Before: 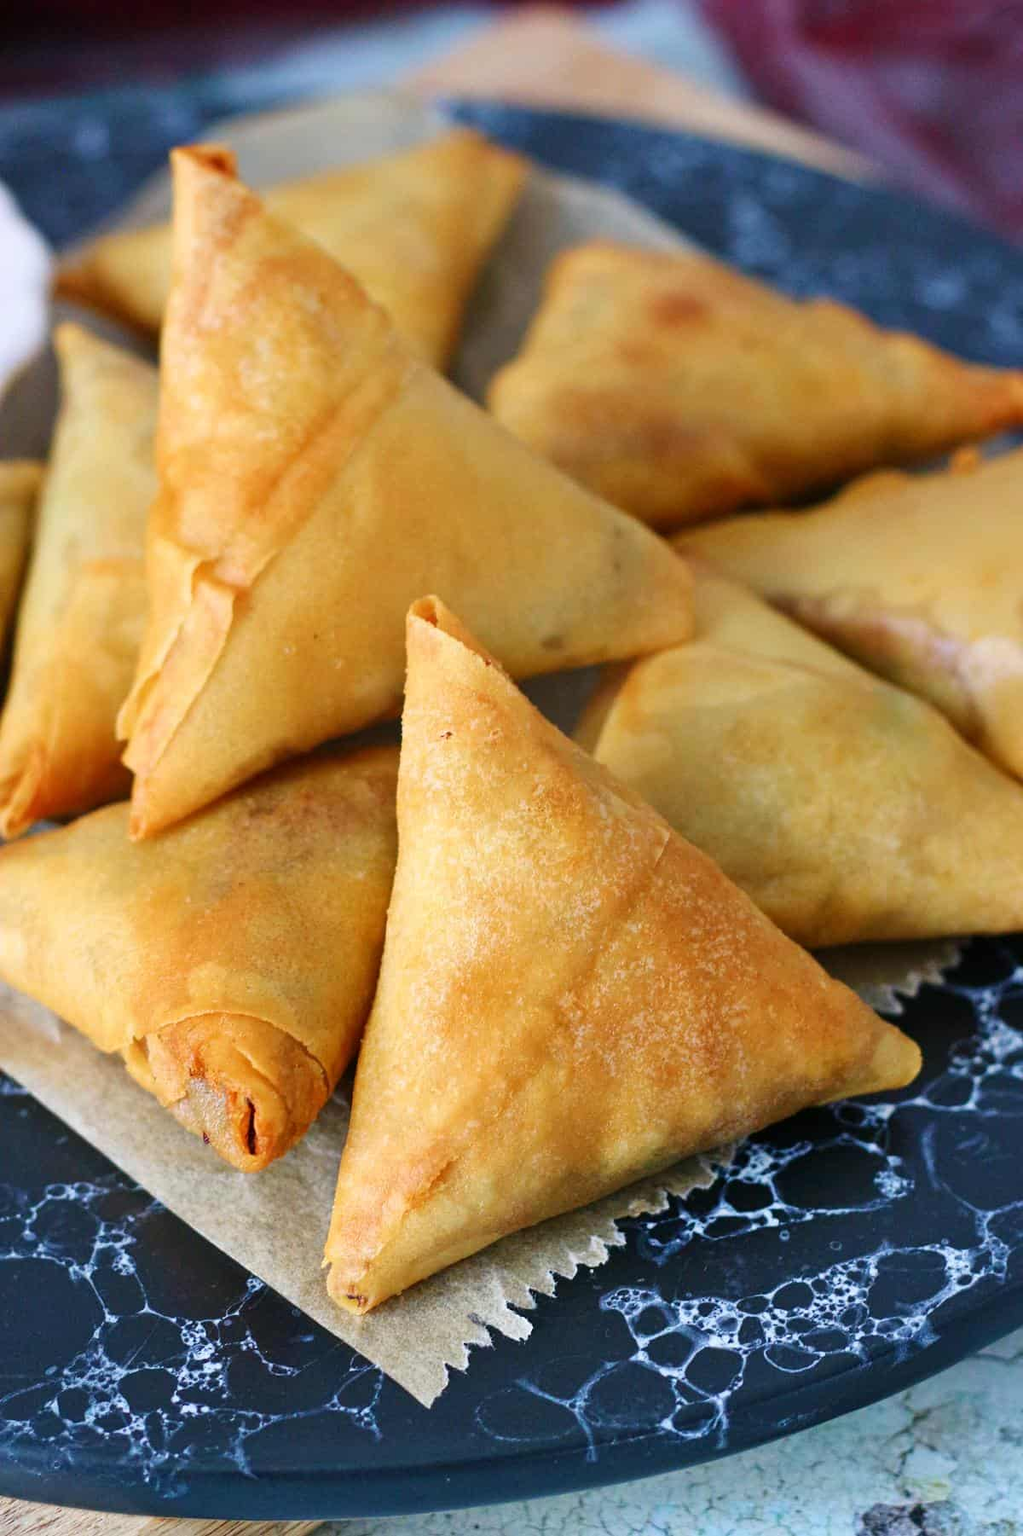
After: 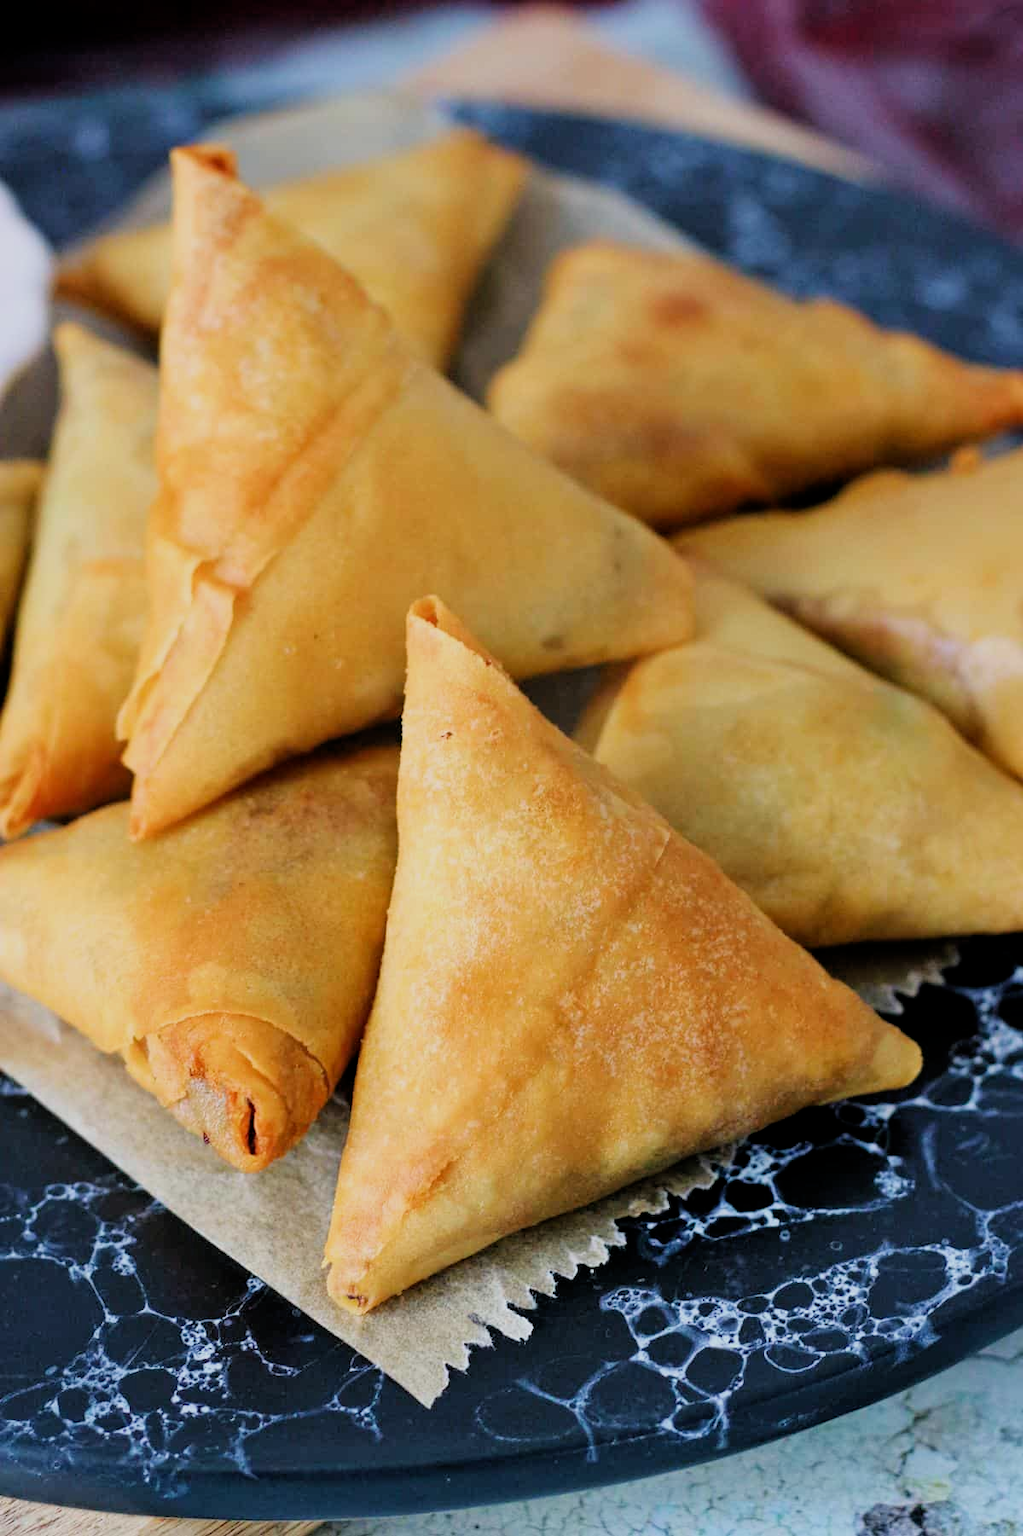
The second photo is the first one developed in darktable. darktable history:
filmic rgb: black relative exposure -7.77 EV, white relative exposure 4.38 EV, threshold 3.05 EV, target black luminance 0%, hardness 3.75, latitude 50.73%, contrast 1.064, highlights saturation mix 9.96%, shadows ↔ highlights balance -0.246%, enable highlight reconstruction true
